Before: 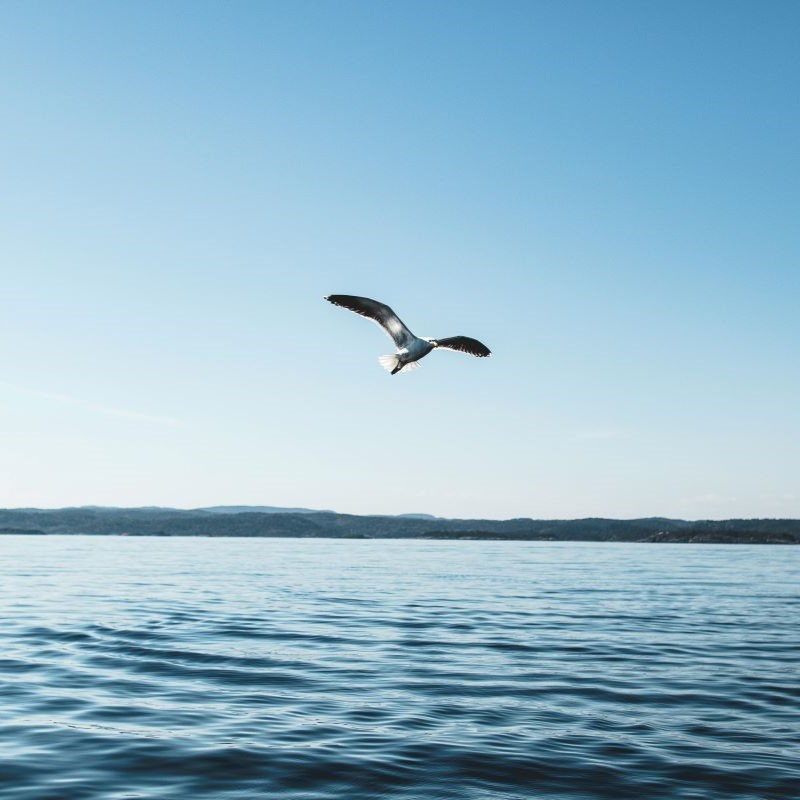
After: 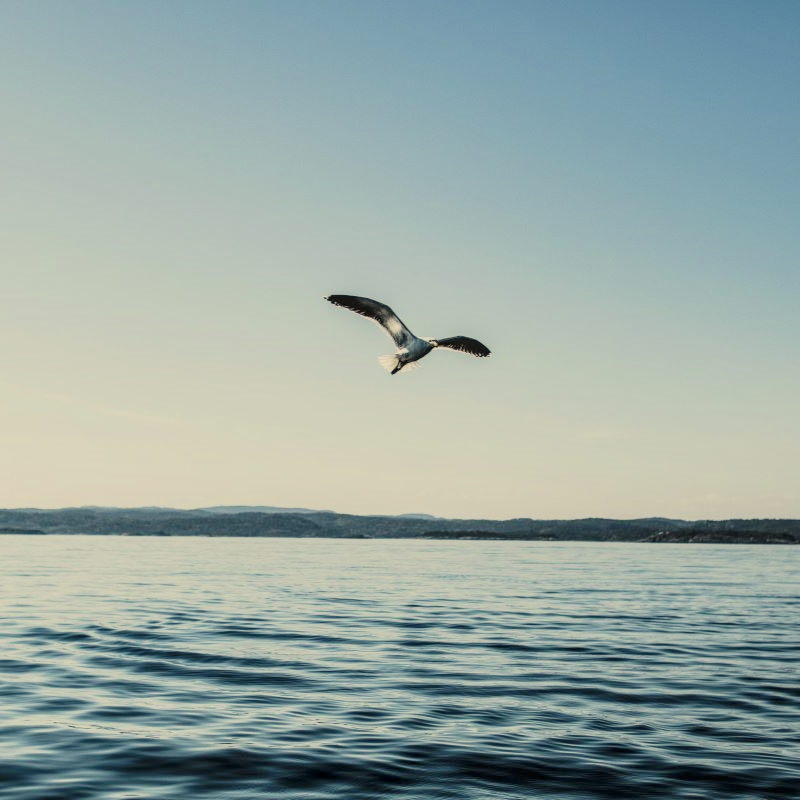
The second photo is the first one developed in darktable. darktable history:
fill light: on, module defaults
filmic rgb: black relative exposure -7.65 EV, white relative exposure 4.56 EV, hardness 3.61, contrast 1.106
exposure: black level correction 0.001, compensate highlight preservation false
local contrast: on, module defaults
color correction: highlights a* 1.39, highlights b* 17.83
